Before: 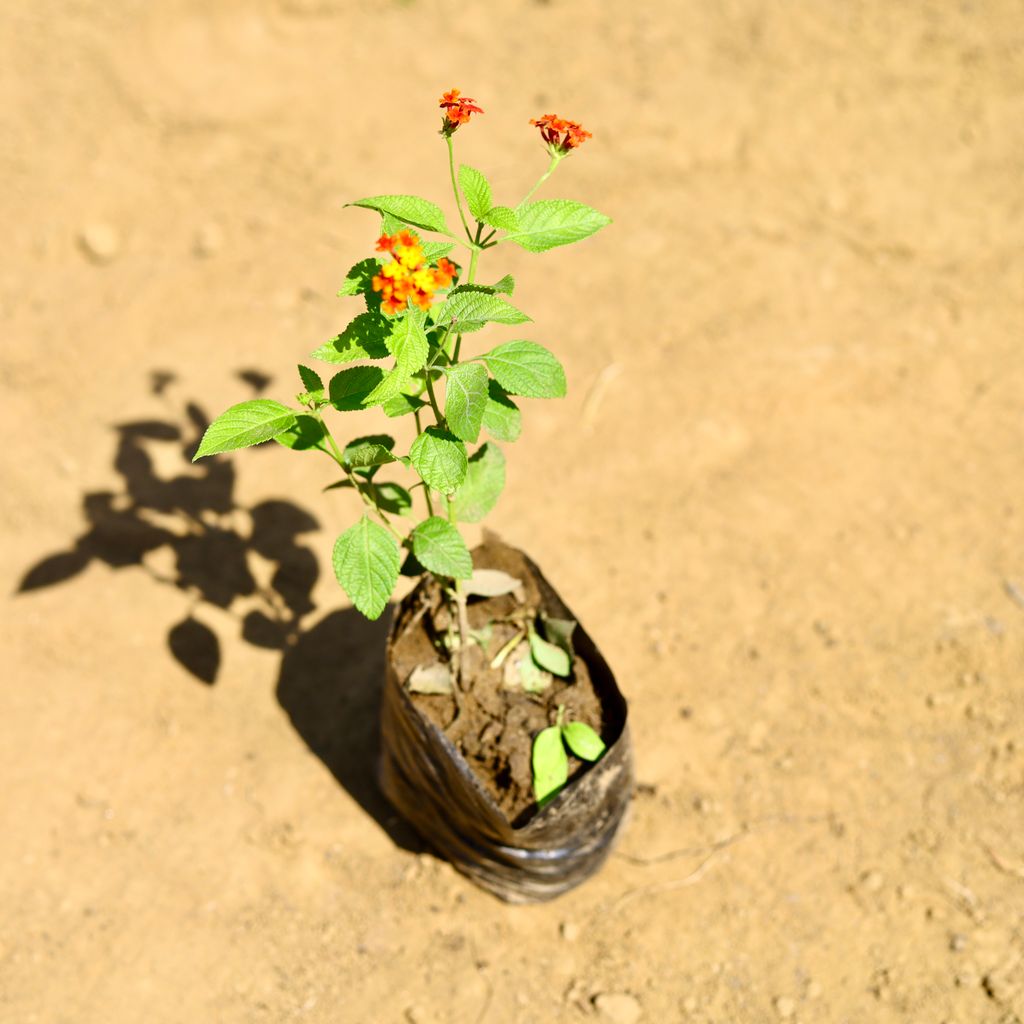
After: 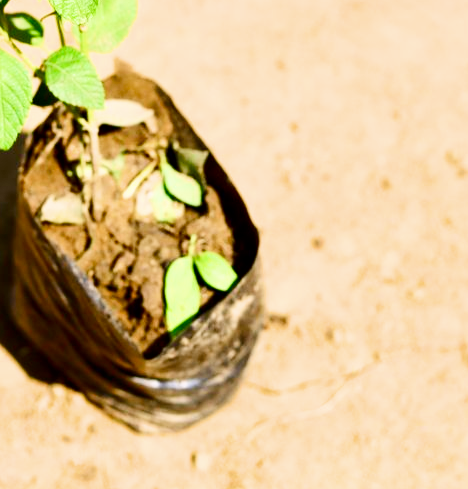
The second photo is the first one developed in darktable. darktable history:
filmic rgb: black relative exposure -8 EV, white relative exposure 4 EV, hardness 4.19
contrast brightness saturation: contrast 0.098, brightness -0.256, saturation 0.144
exposure: black level correction 0, exposure 1.373 EV, compensate exposure bias true, compensate highlight preservation false
crop: left 35.985%, top 45.953%, right 18.217%, bottom 6.211%
